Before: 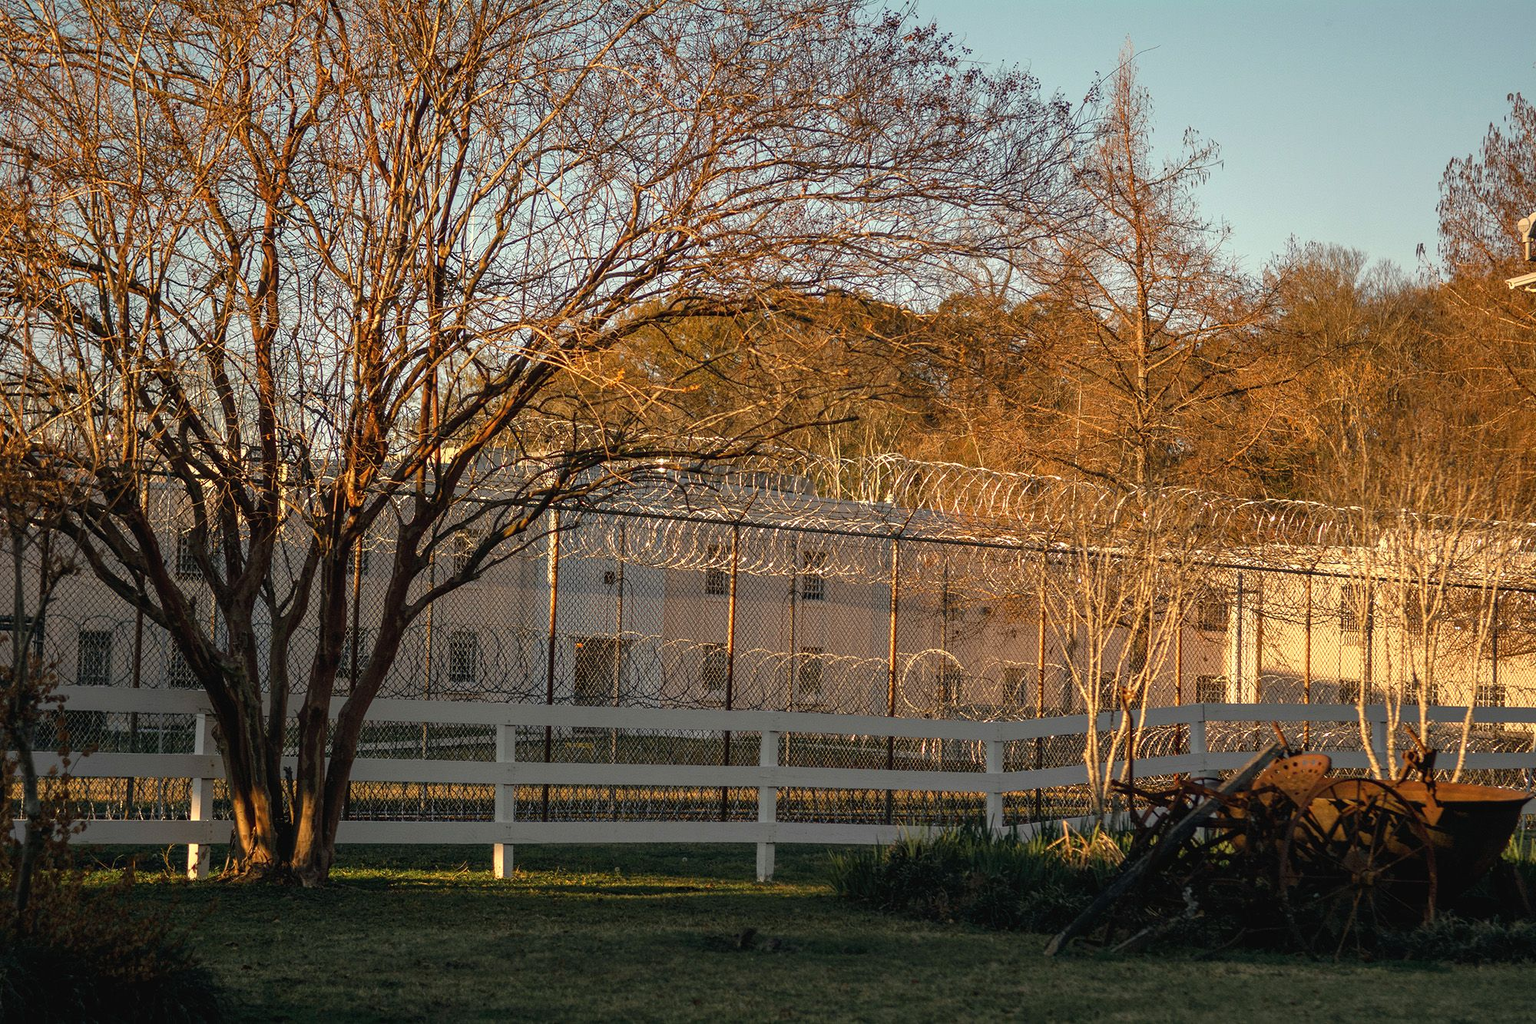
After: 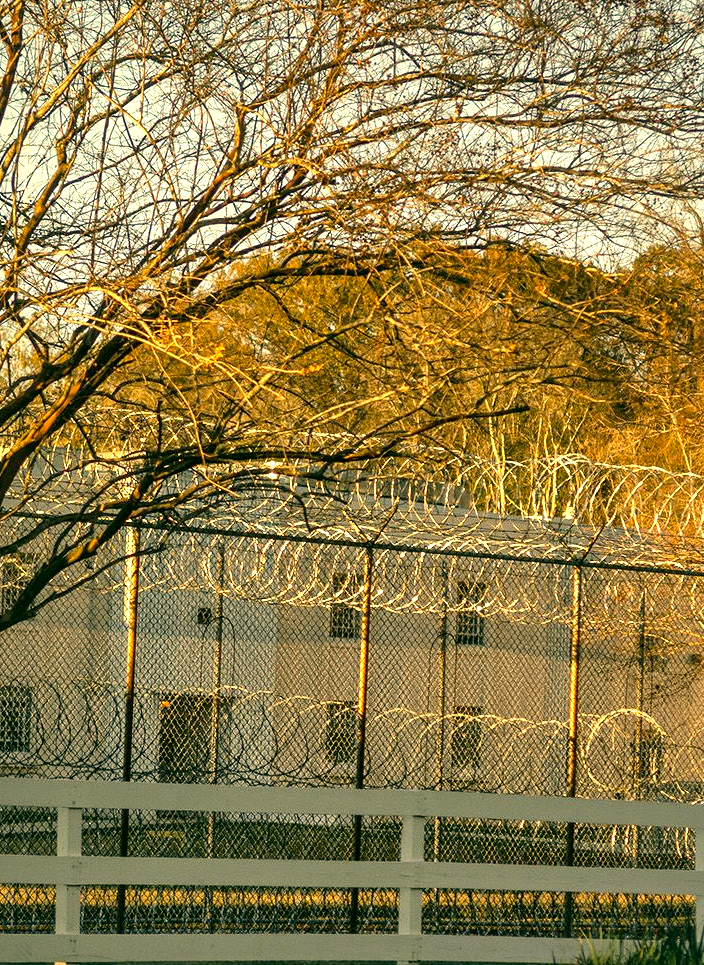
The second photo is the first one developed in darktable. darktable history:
color correction: highlights a* 5.3, highlights b* 24.26, shadows a* -15.58, shadows b* 4.02
local contrast: mode bilateral grid, contrast 25, coarseness 60, detail 151%, midtone range 0.2
exposure: exposure 0.648 EV, compensate highlight preservation false
crop and rotate: left 29.476%, top 10.214%, right 35.32%, bottom 17.333%
